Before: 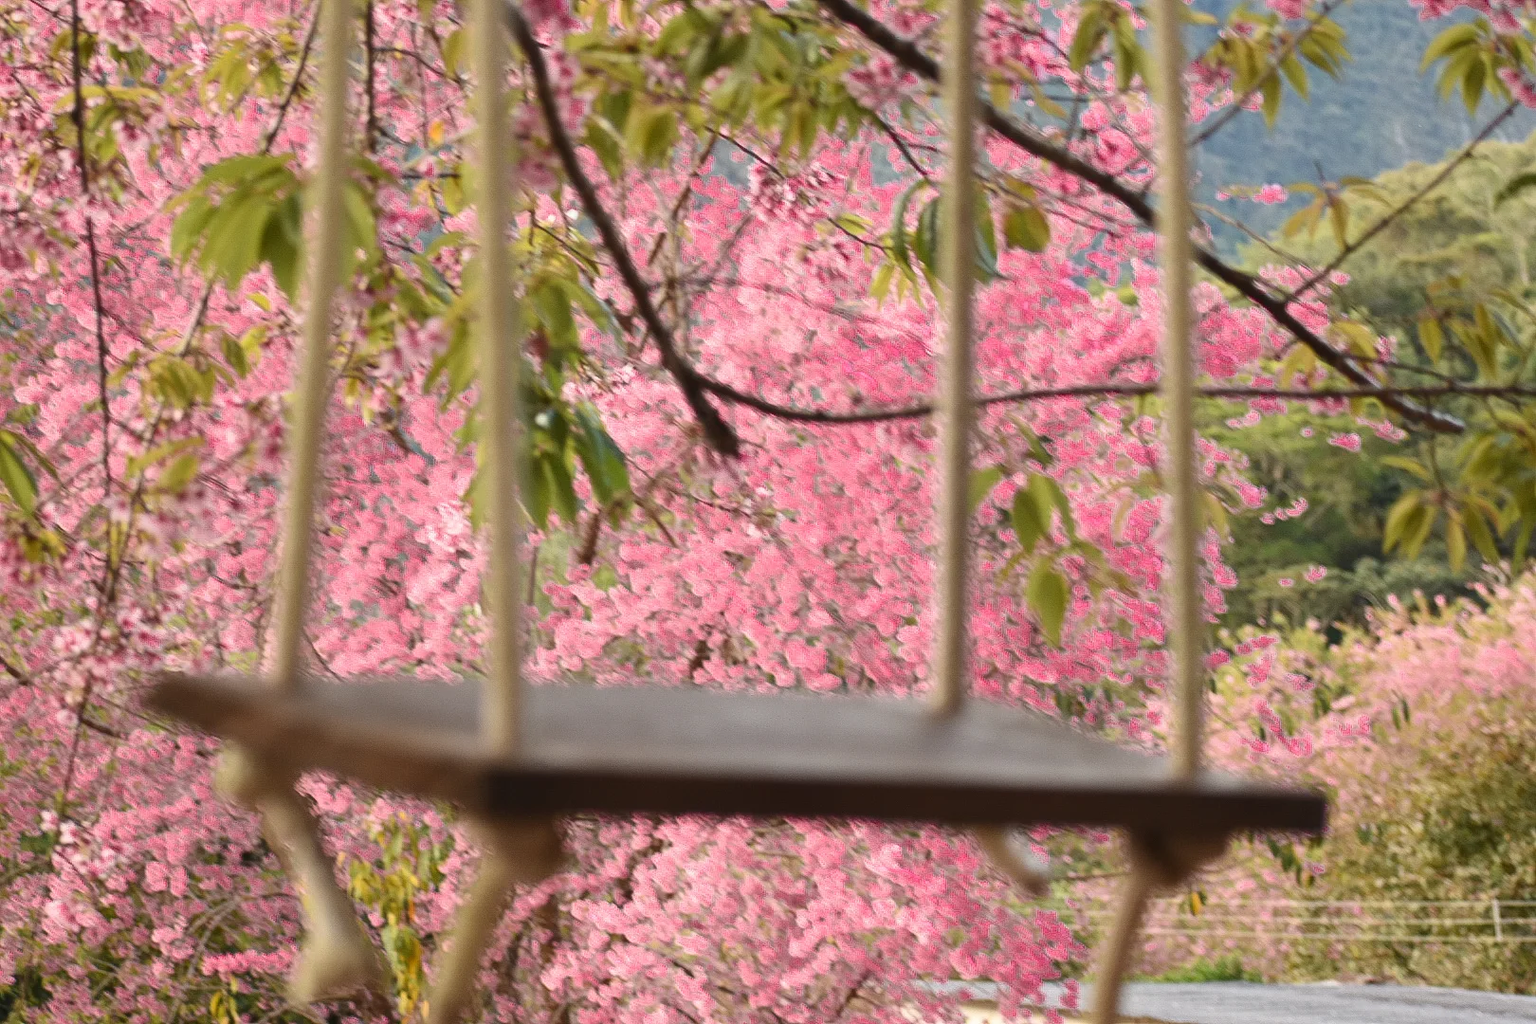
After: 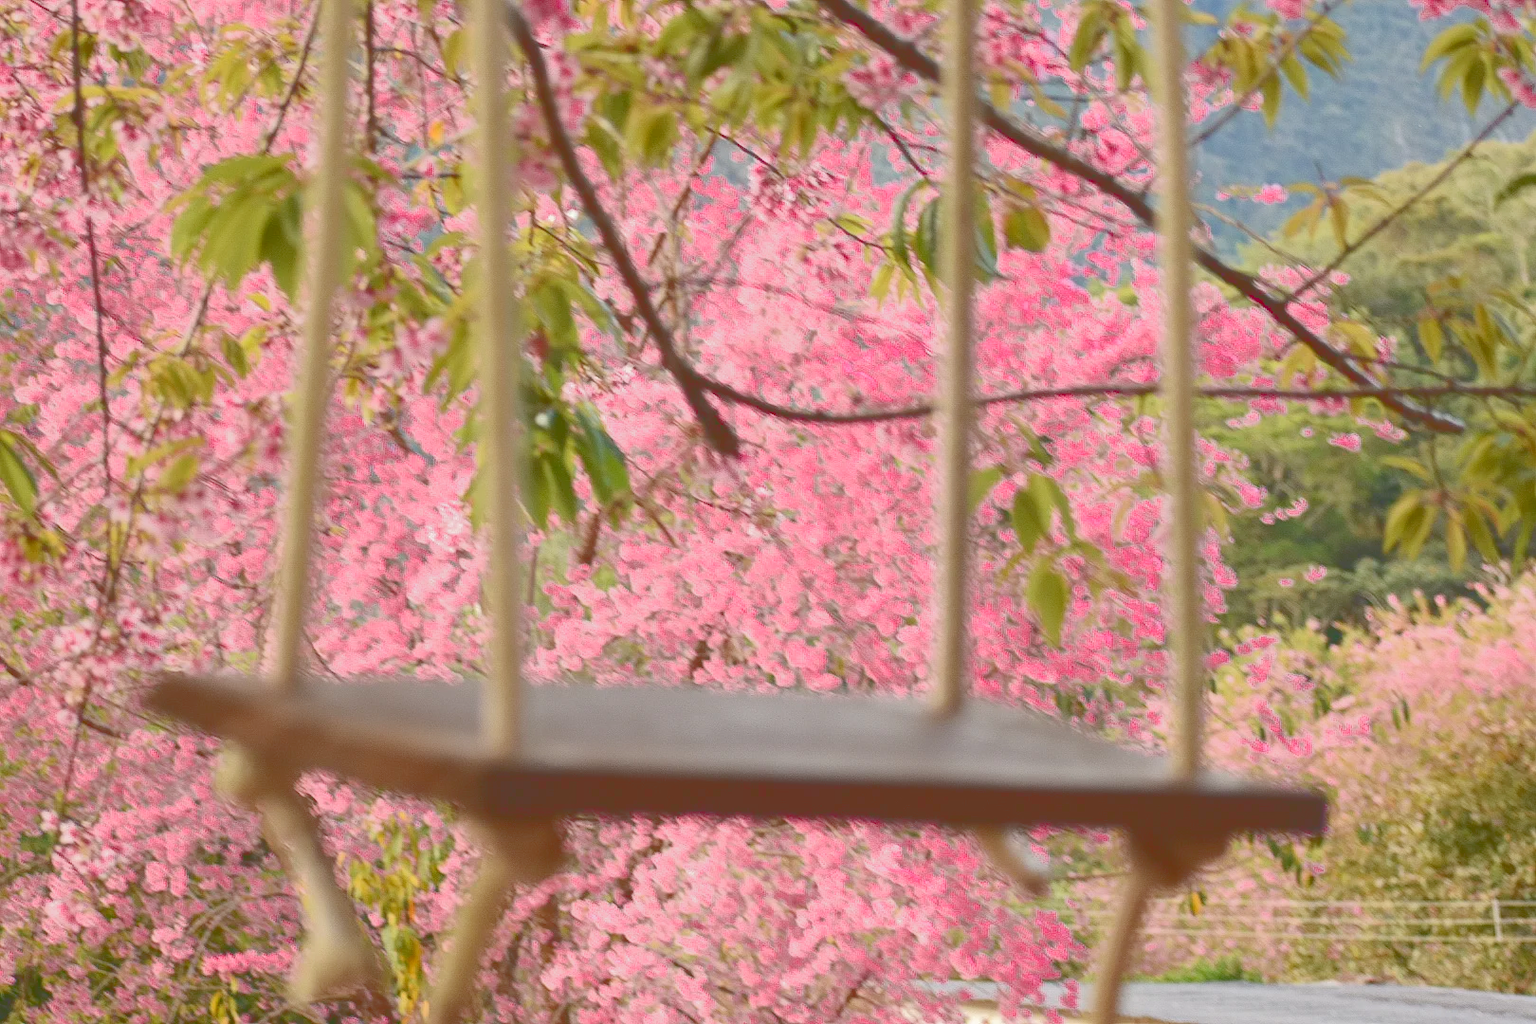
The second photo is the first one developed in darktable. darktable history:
tone curve: curves: ch0 [(0, 0) (0.003, 0.277) (0.011, 0.277) (0.025, 0.279) (0.044, 0.282) (0.069, 0.286) (0.1, 0.289) (0.136, 0.294) (0.177, 0.318) (0.224, 0.345) (0.277, 0.379) (0.335, 0.425) (0.399, 0.481) (0.468, 0.542) (0.543, 0.594) (0.623, 0.662) (0.709, 0.731) (0.801, 0.792) (0.898, 0.851) (1, 1)], color space Lab, linked channels, preserve colors none
